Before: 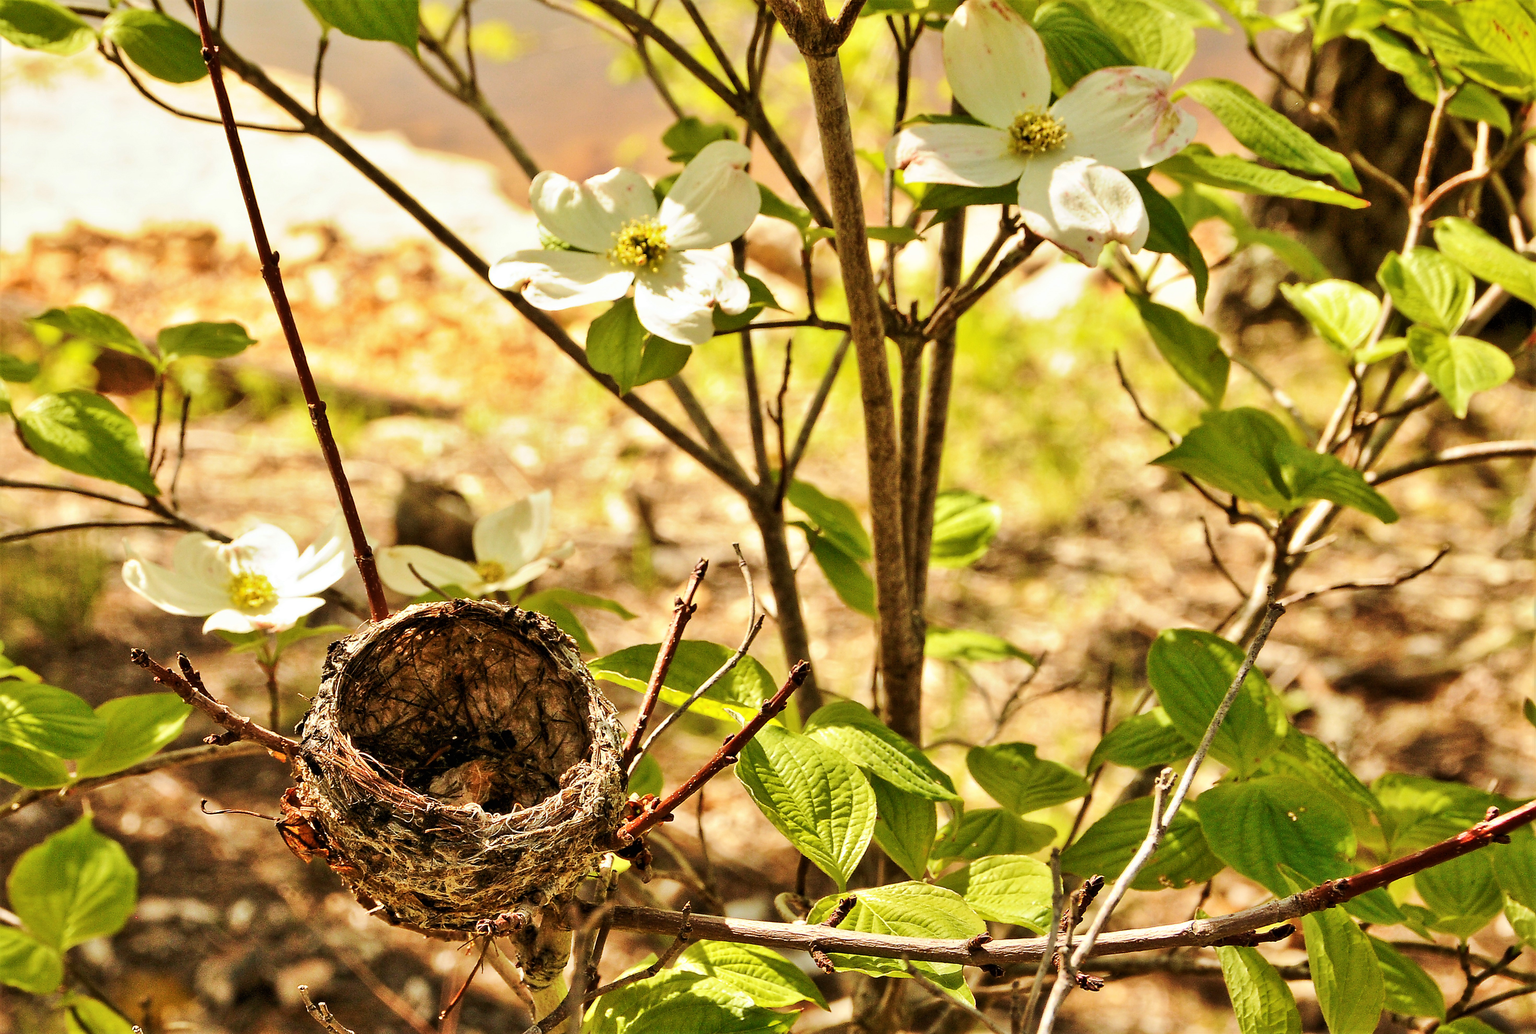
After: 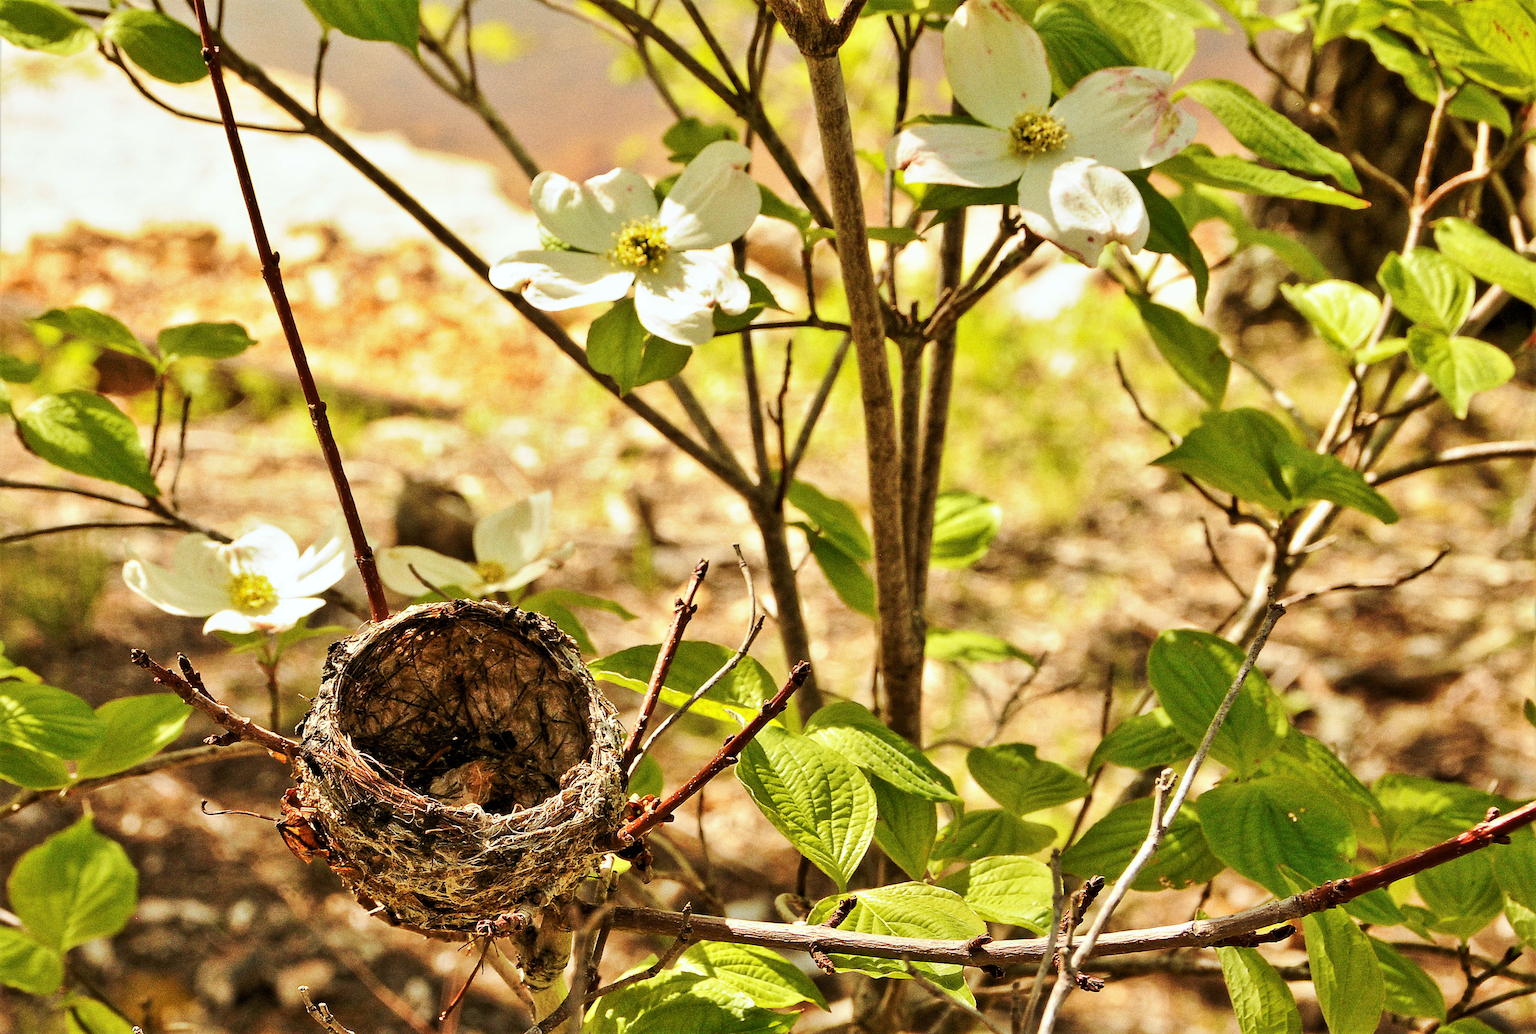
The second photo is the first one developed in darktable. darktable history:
grain: coarseness 0.09 ISO, strength 40%
white balance: red 0.982, blue 1.018
